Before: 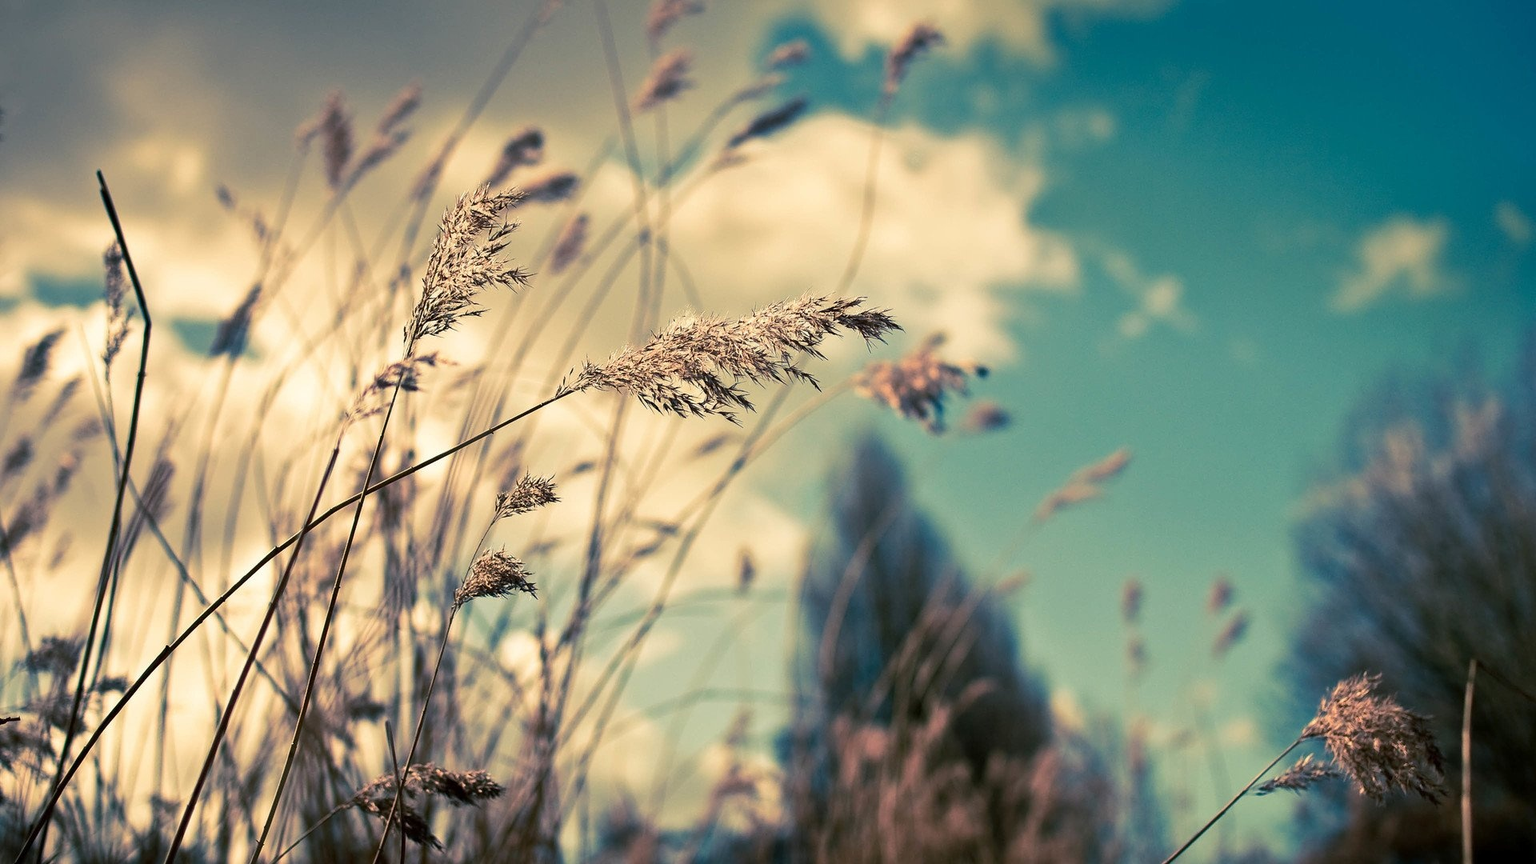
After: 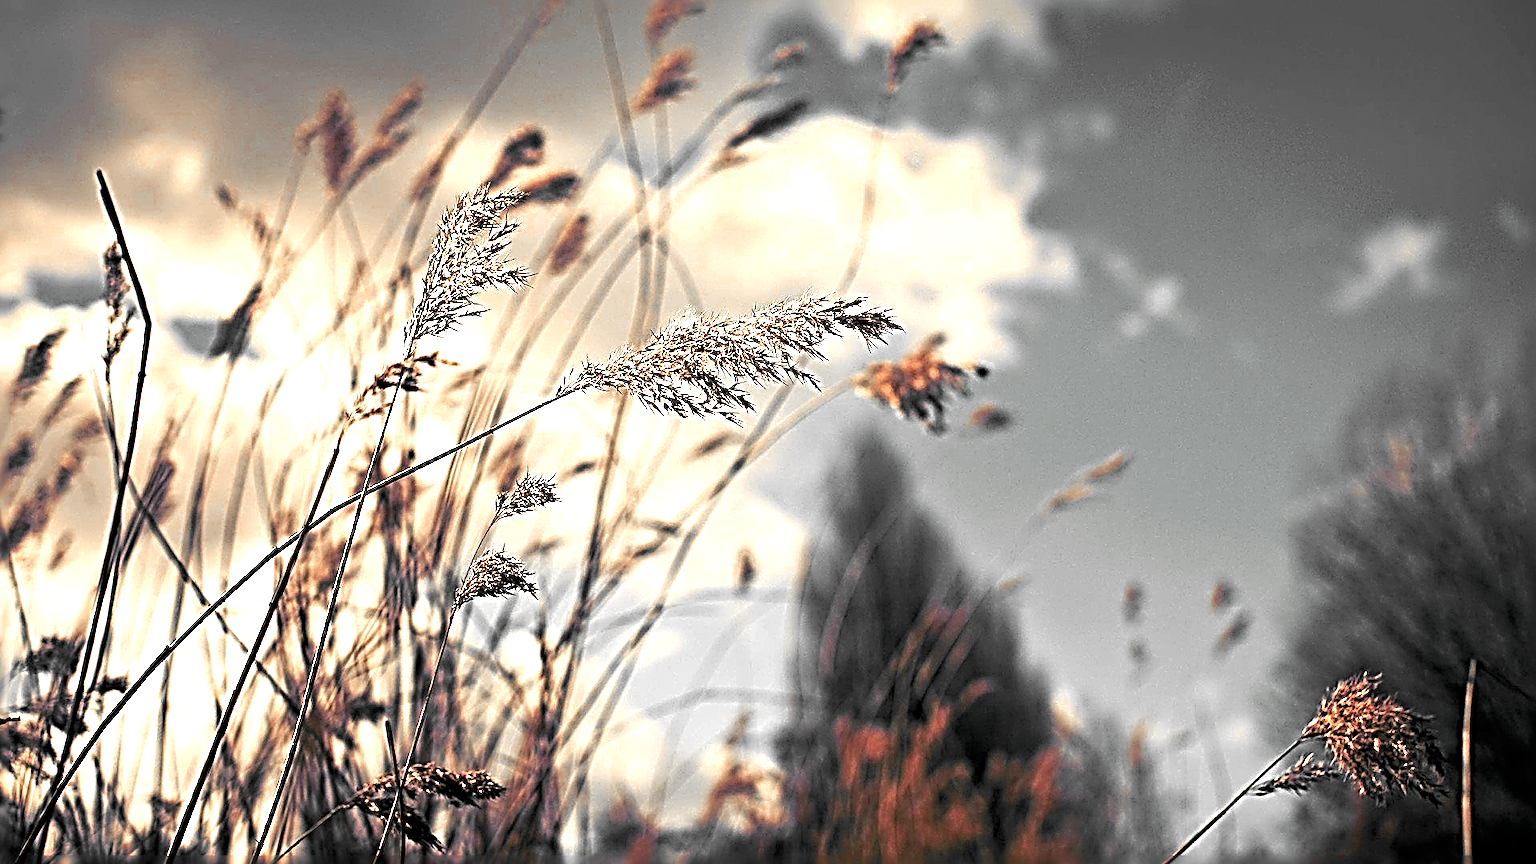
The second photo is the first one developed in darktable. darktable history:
sharpen: radius 4.001, amount 2
color balance rgb: shadows lift › chroma 4.21%, shadows lift › hue 252.22°, highlights gain › chroma 1.36%, highlights gain › hue 50.24°, perceptual saturation grading › mid-tones 6.33%, perceptual saturation grading › shadows 72.44%, perceptual brilliance grading › highlights 11.59%, contrast 5.05%
color zones: curves: ch0 [(0, 0.497) (0.096, 0.361) (0.221, 0.538) (0.429, 0.5) (0.571, 0.5) (0.714, 0.5) (0.857, 0.5) (1, 0.497)]; ch1 [(0, 0.5) (0.143, 0.5) (0.257, -0.002) (0.429, 0.04) (0.571, -0.001) (0.714, -0.015) (0.857, 0.024) (1, 0.5)]
color balance: lift [0.998, 0.998, 1.001, 1.002], gamma [0.995, 1.025, 0.992, 0.975], gain [0.995, 1.02, 0.997, 0.98]
